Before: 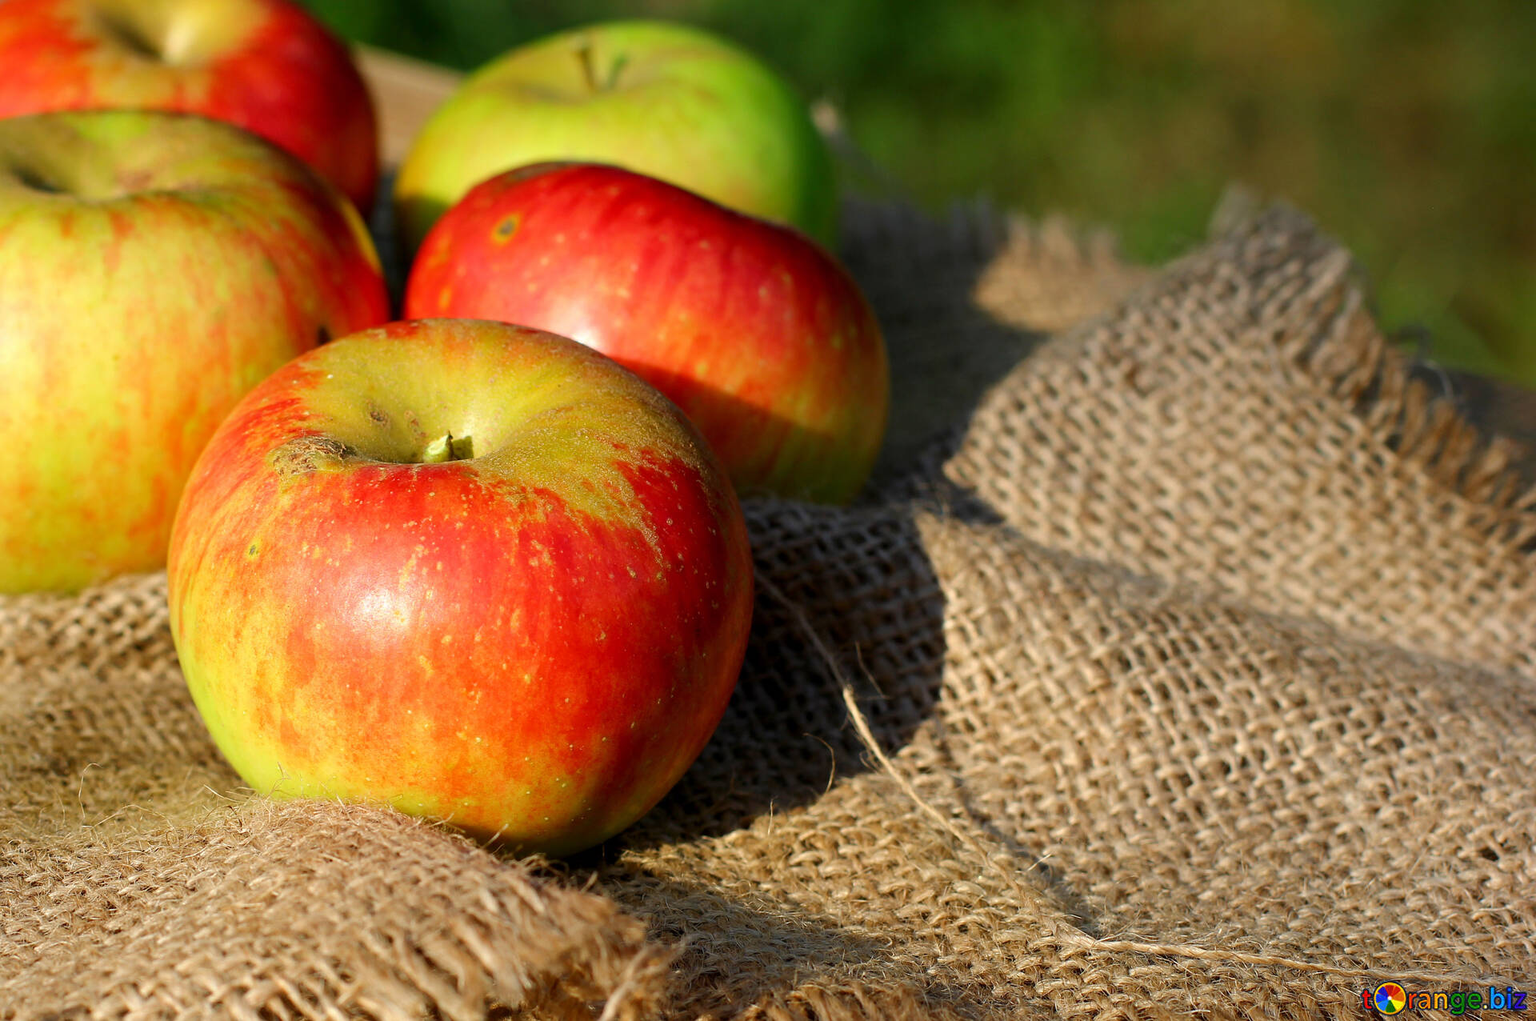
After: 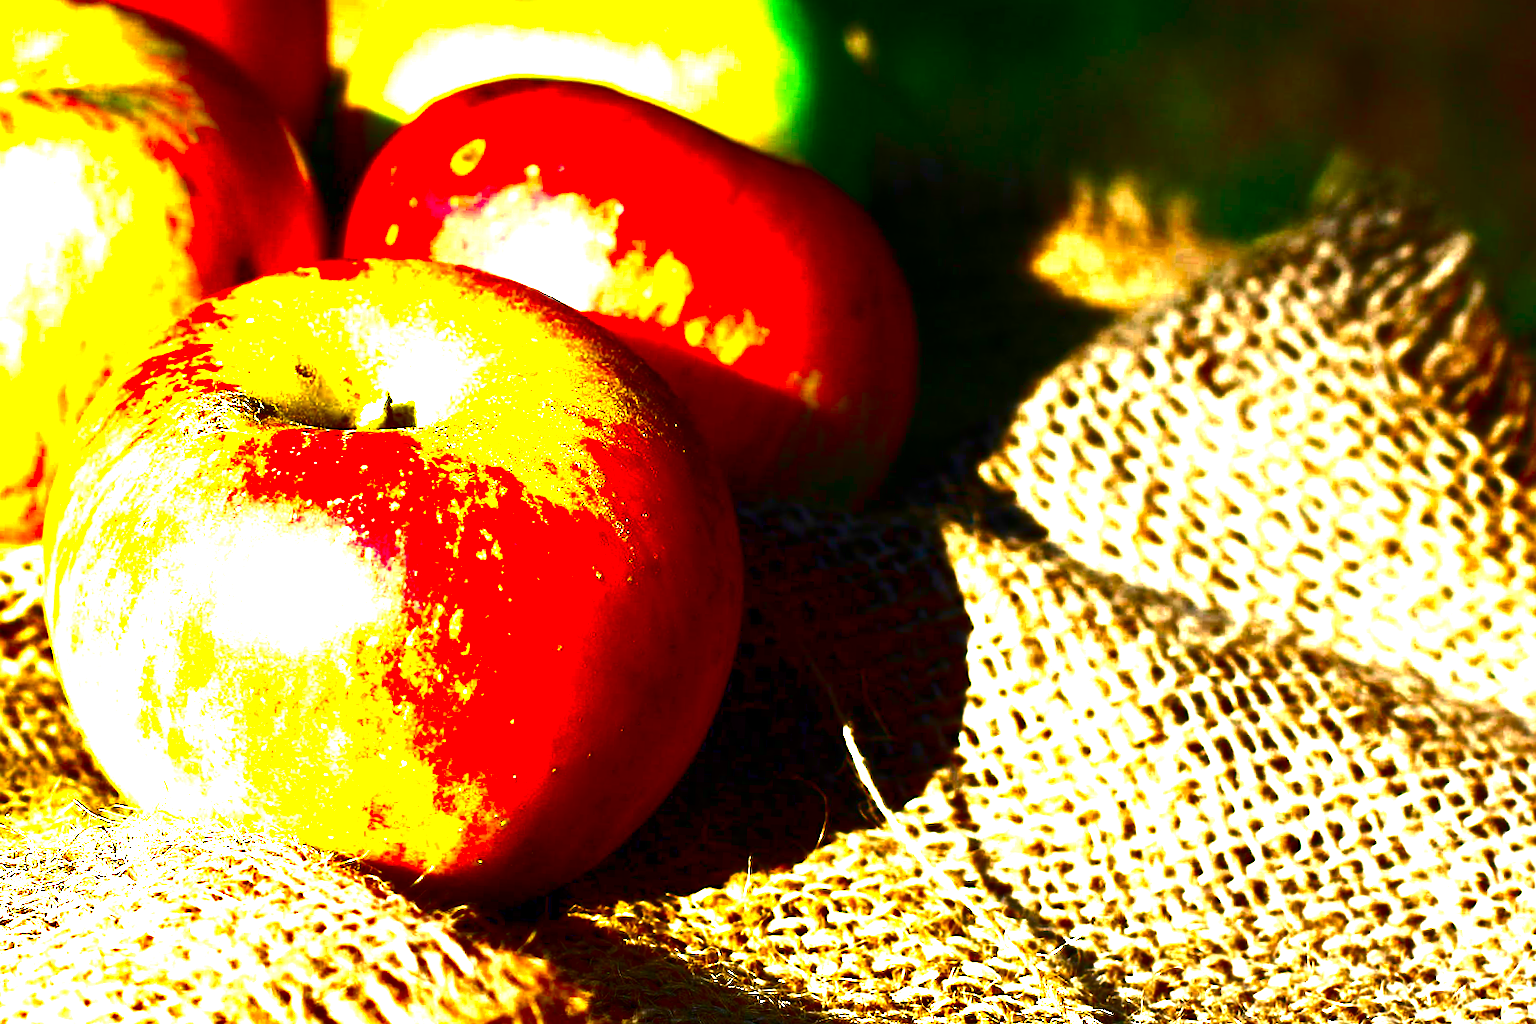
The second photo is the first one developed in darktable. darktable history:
contrast brightness saturation: brightness -0.982, saturation 0.98
crop and rotate: angle -3.01°, left 5.163%, top 5.223%, right 4.69%, bottom 4.28%
exposure: black level correction 0, exposure 1.441 EV, compensate highlight preservation false
tone equalizer: -8 EV 0.001 EV, -7 EV -0.003 EV, -6 EV 0.002 EV, -5 EV -0.046 EV, -4 EV -0.13 EV, -3 EV -0.17 EV, -2 EV 0.254 EV, -1 EV 0.704 EV, +0 EV 0.51 EV, edges refinement/feathering 500, mask exposure compensation -1.57 EV, preserve details no
